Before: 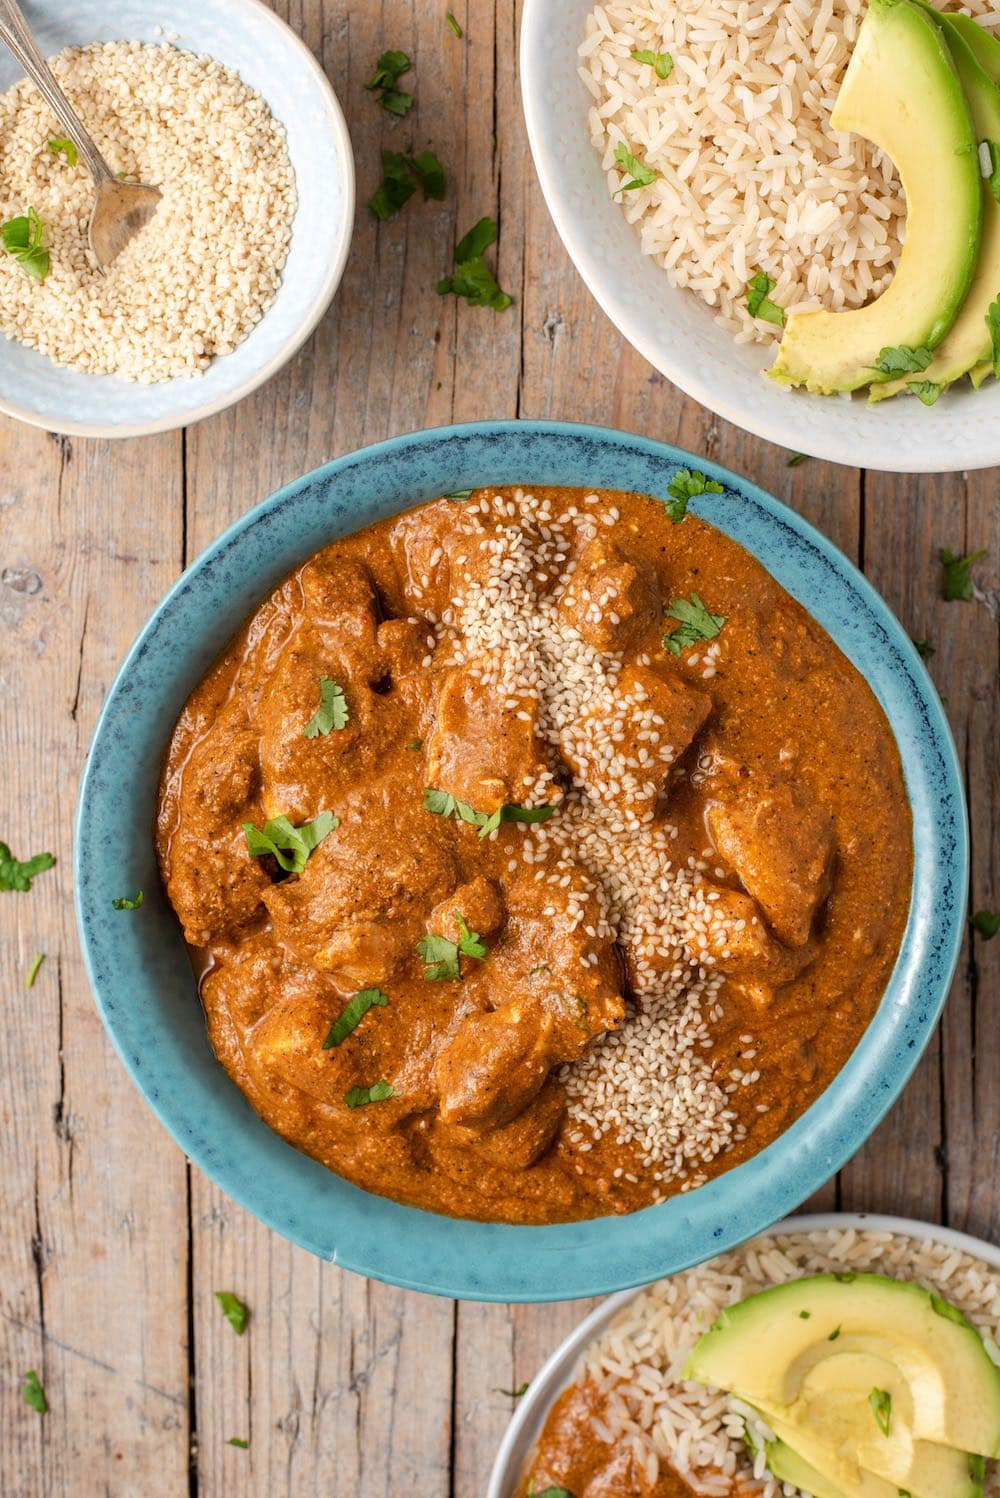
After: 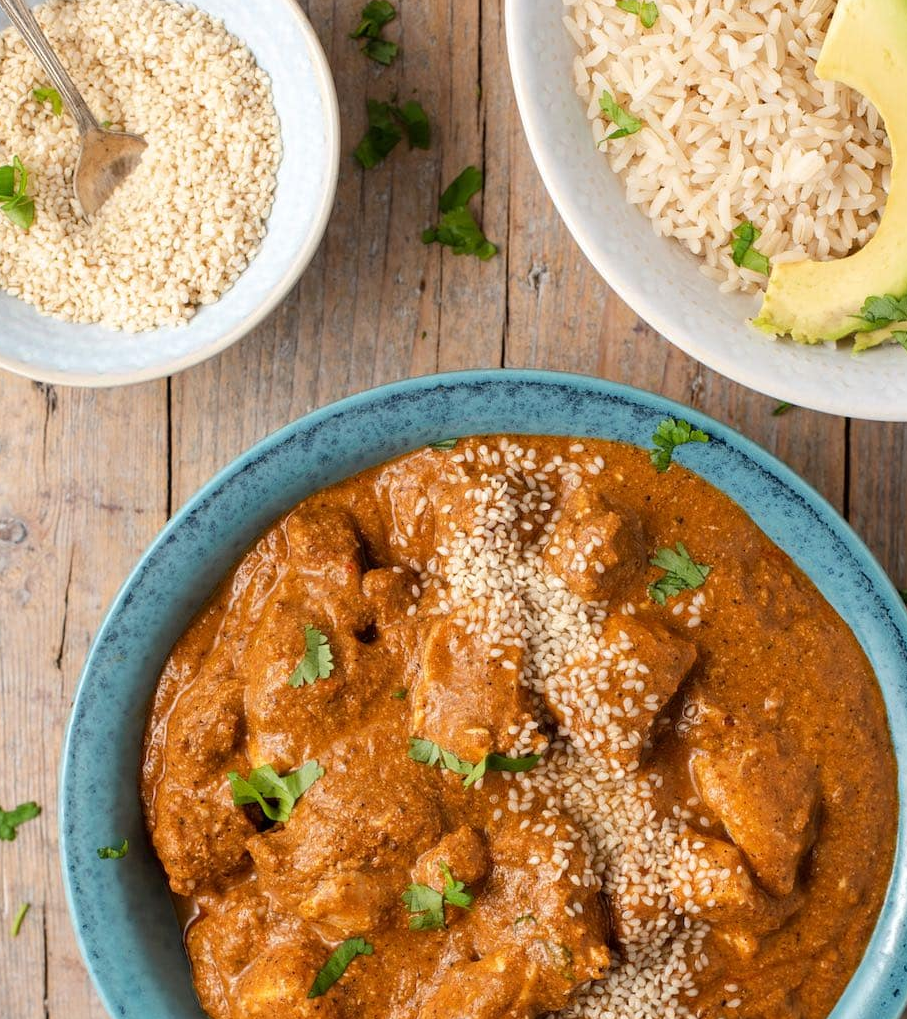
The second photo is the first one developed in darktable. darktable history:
crop: left 1.542%, top 3.434%, right 7.687%, bottom 28.501%
